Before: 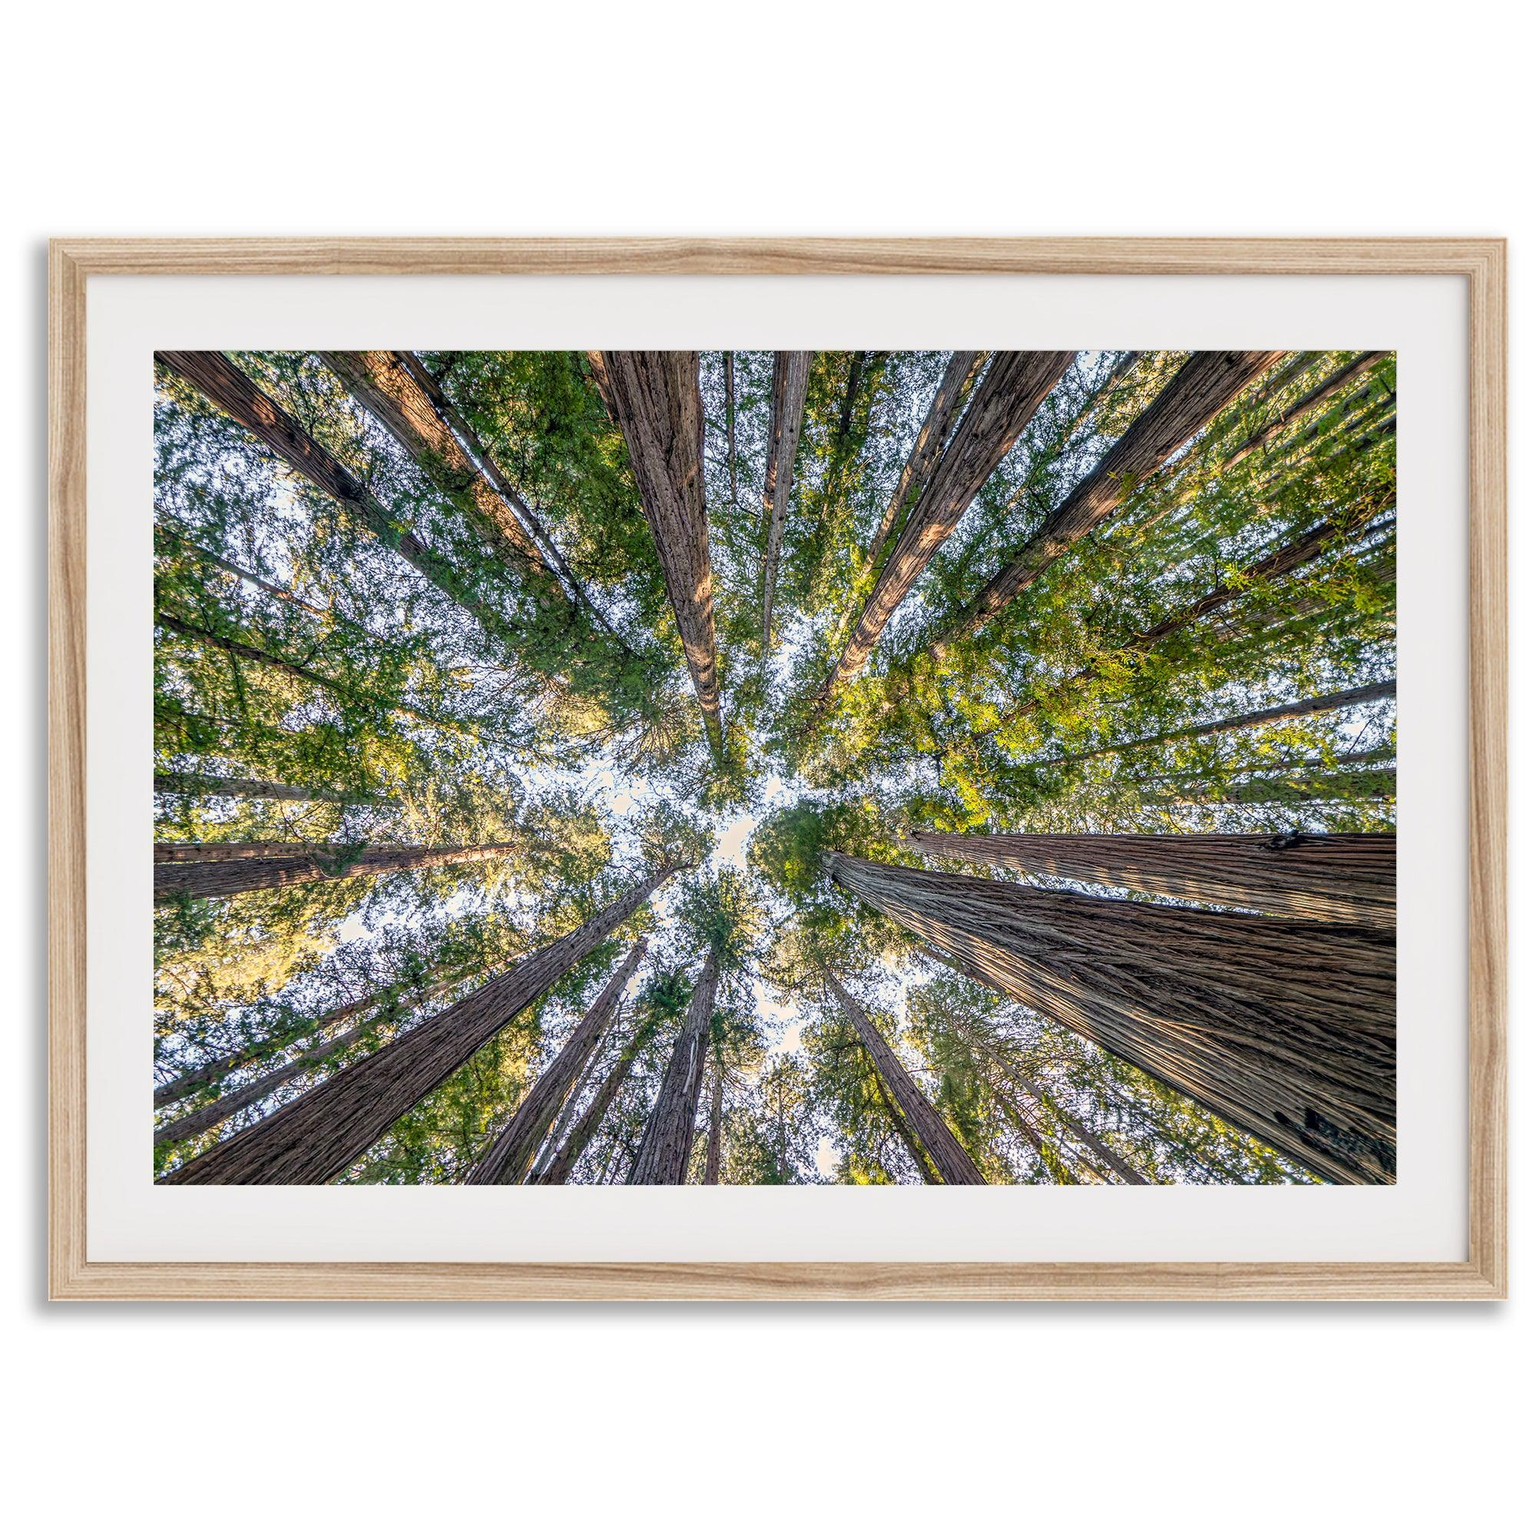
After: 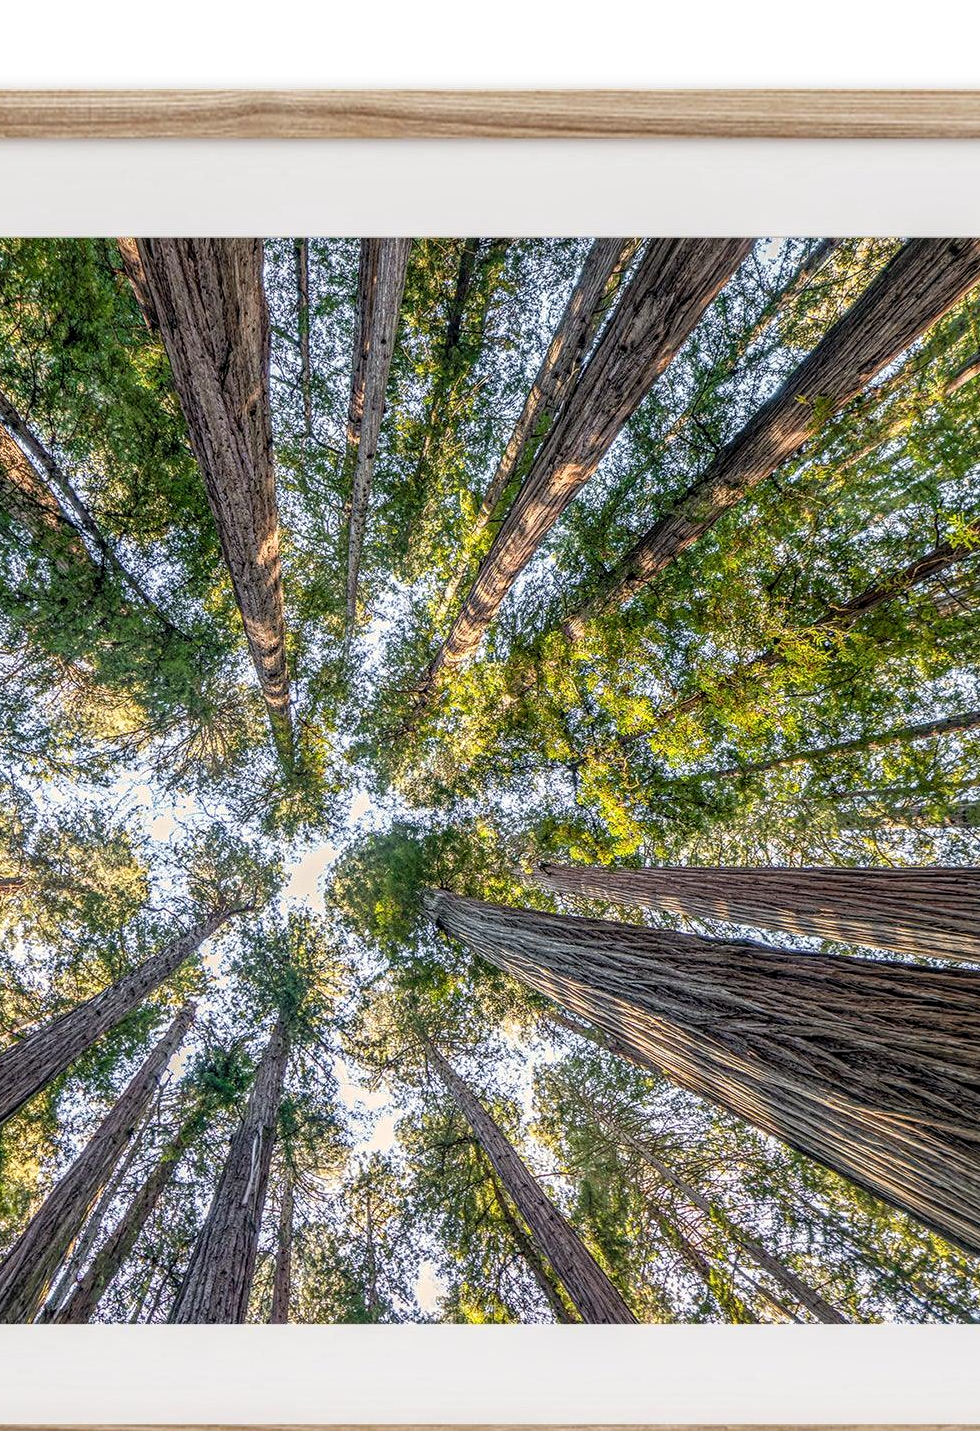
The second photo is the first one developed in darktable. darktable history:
crop: left 32.367%, top 10.988%, right 18.633%, bottom 17.455%
exposure: compensate highlight preservation false
local contrast: on, module defaults
